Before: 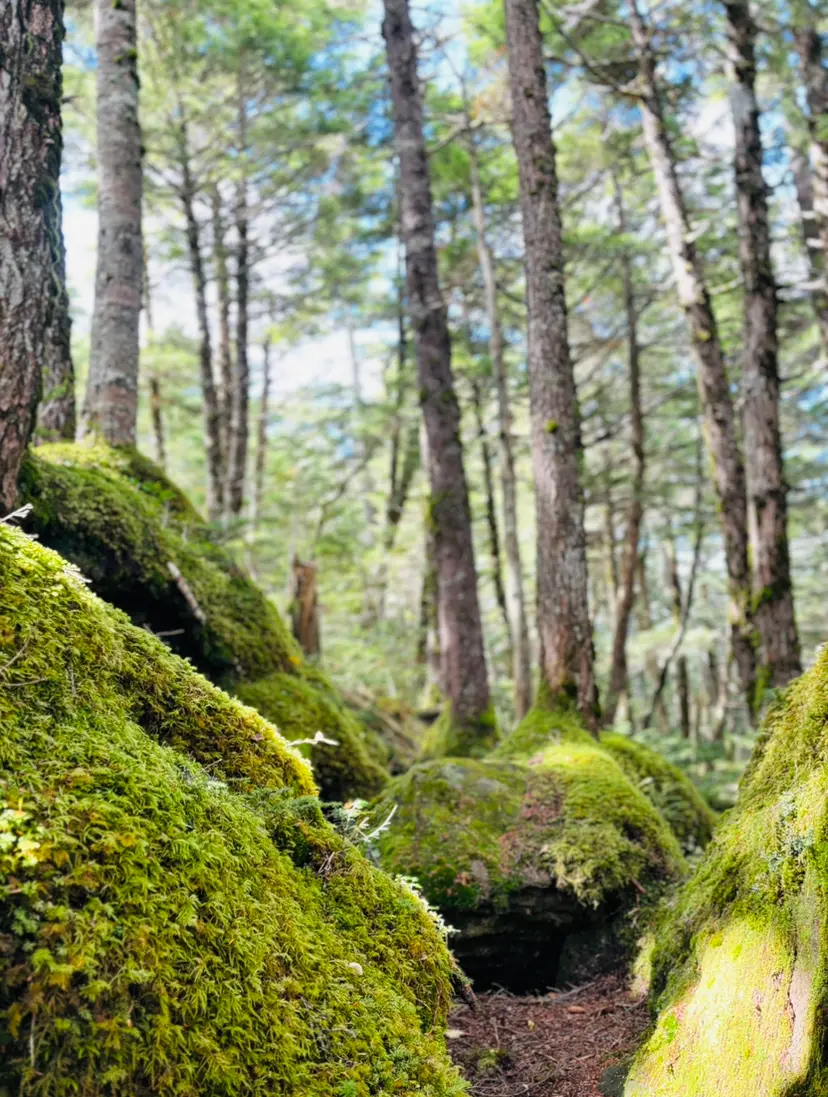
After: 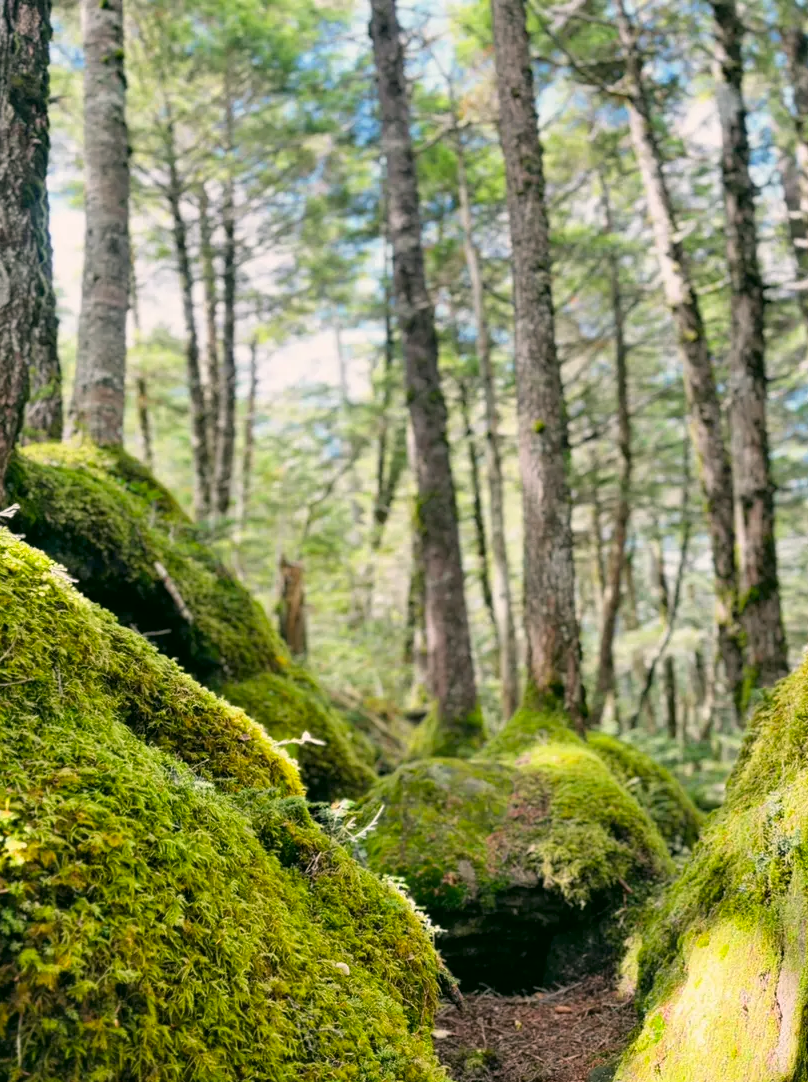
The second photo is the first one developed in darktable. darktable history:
crop and rotate: left 1.774%, right 0.633%, bottom 1.28%
color correction: highlights a* 4.02, highlights b* 4.98, shadows a* -7.55, shadows b* 4.98
